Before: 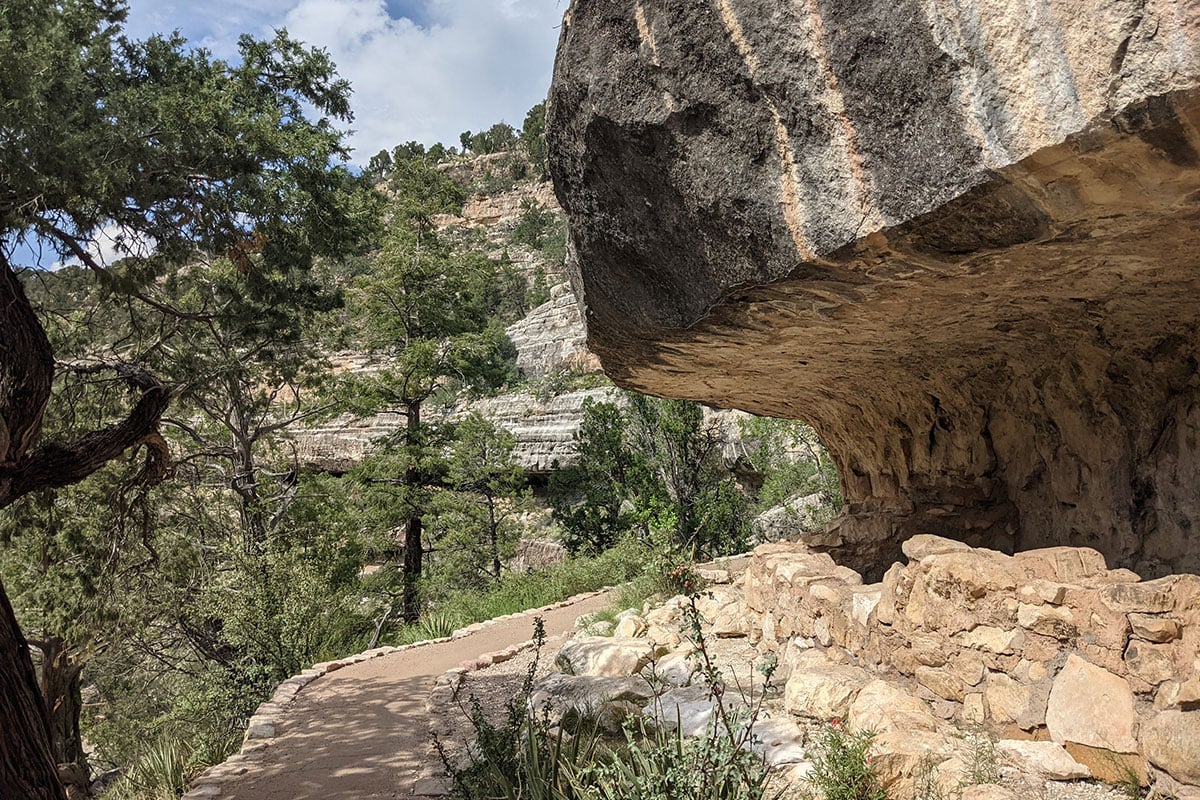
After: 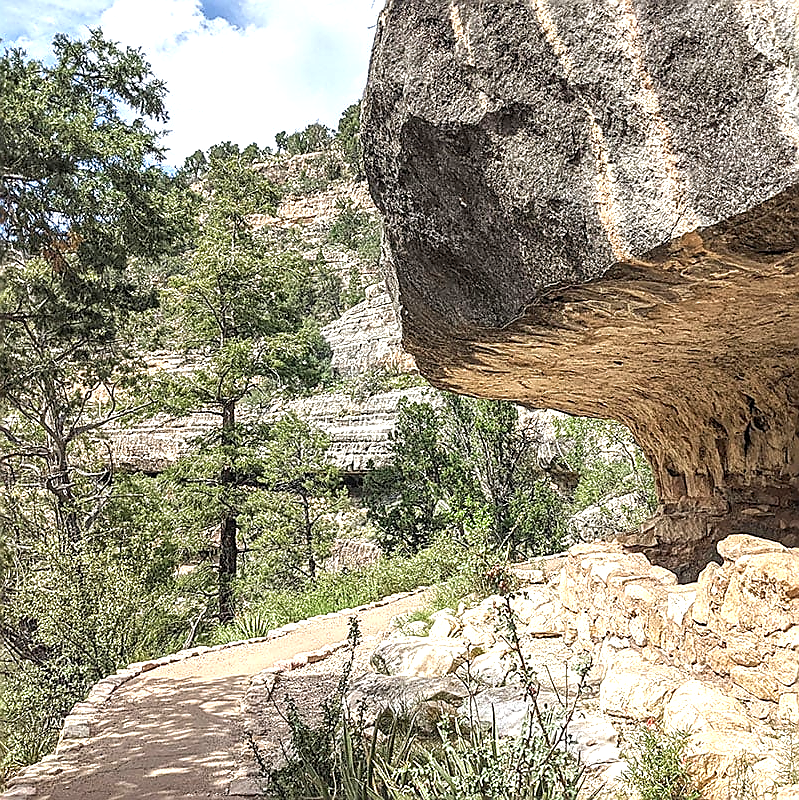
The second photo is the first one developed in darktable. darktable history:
crop: left 15.419%, right 17.914%
exposure: black level correction 0, exposure 1 EV, compensate highlight preservation false
local contrast: on, module defaults
sharpen: radius 1.4, amount 1.25, threshold 0.7
